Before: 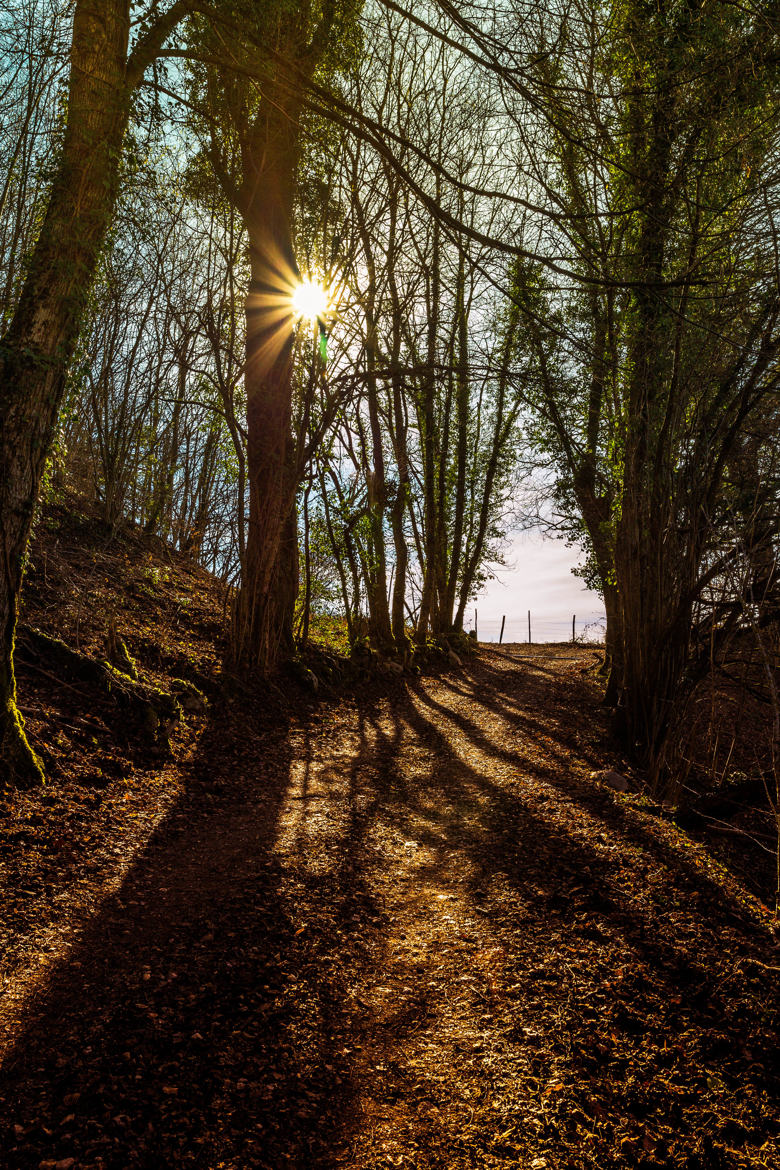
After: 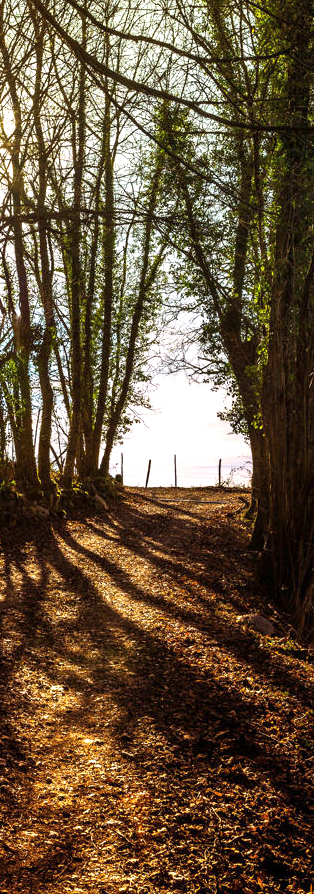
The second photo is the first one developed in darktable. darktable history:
crop: left 45.4%, top 13.413%, right 14.239%, bottom 10.14%
exposure: exposure 0.605 EV, compensate highlight preservation false
